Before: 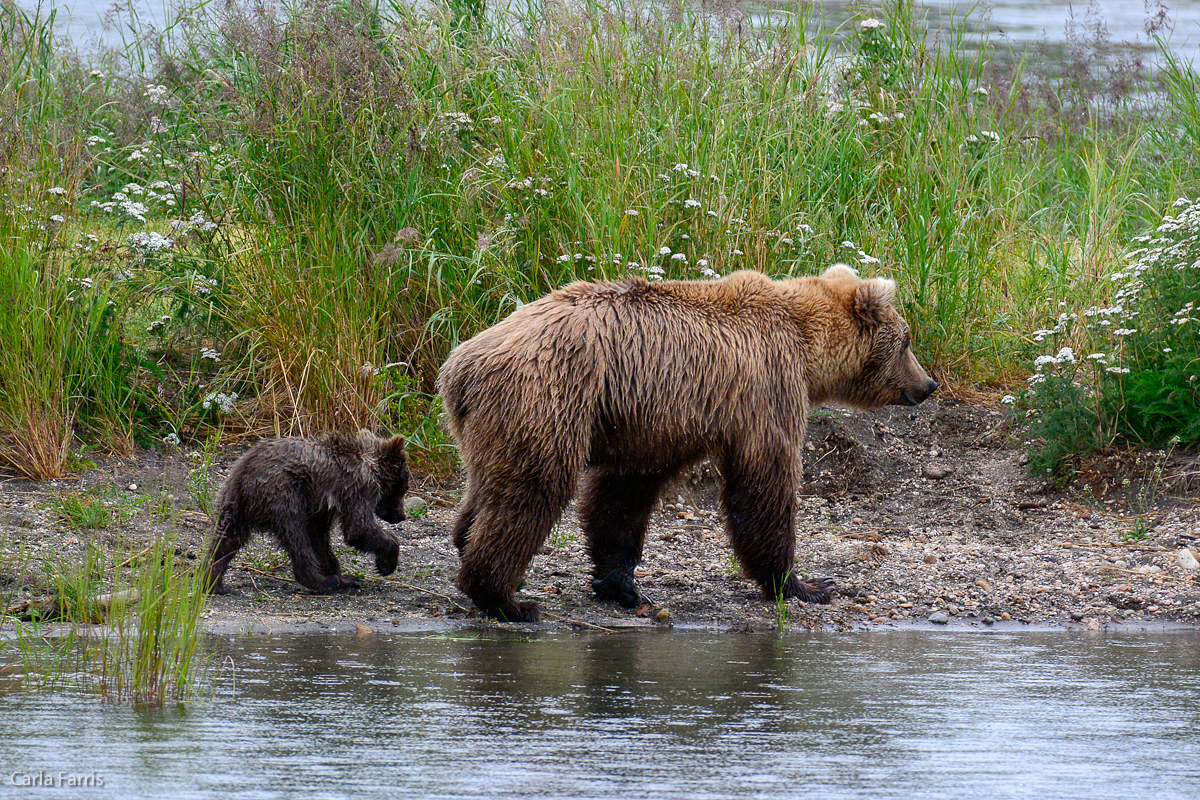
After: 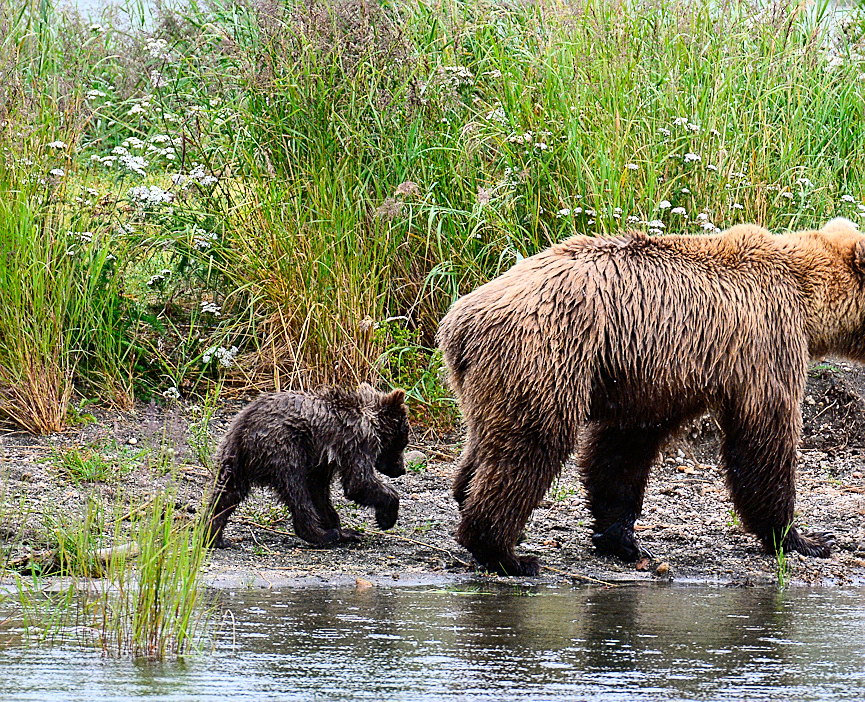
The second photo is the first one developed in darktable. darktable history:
sharpen: on, module defaults
base curve: curves: ch0 [(0, 0) (0.028, 0.03) (0.121, 0.232) (0.46, 0.748) (0.859, 0.968) (1, 1)]
exposure: exposure -0.04 EV, compensate highlight preservation false
crop: top 5.797%, right 27.838%, bottom 5.533%
